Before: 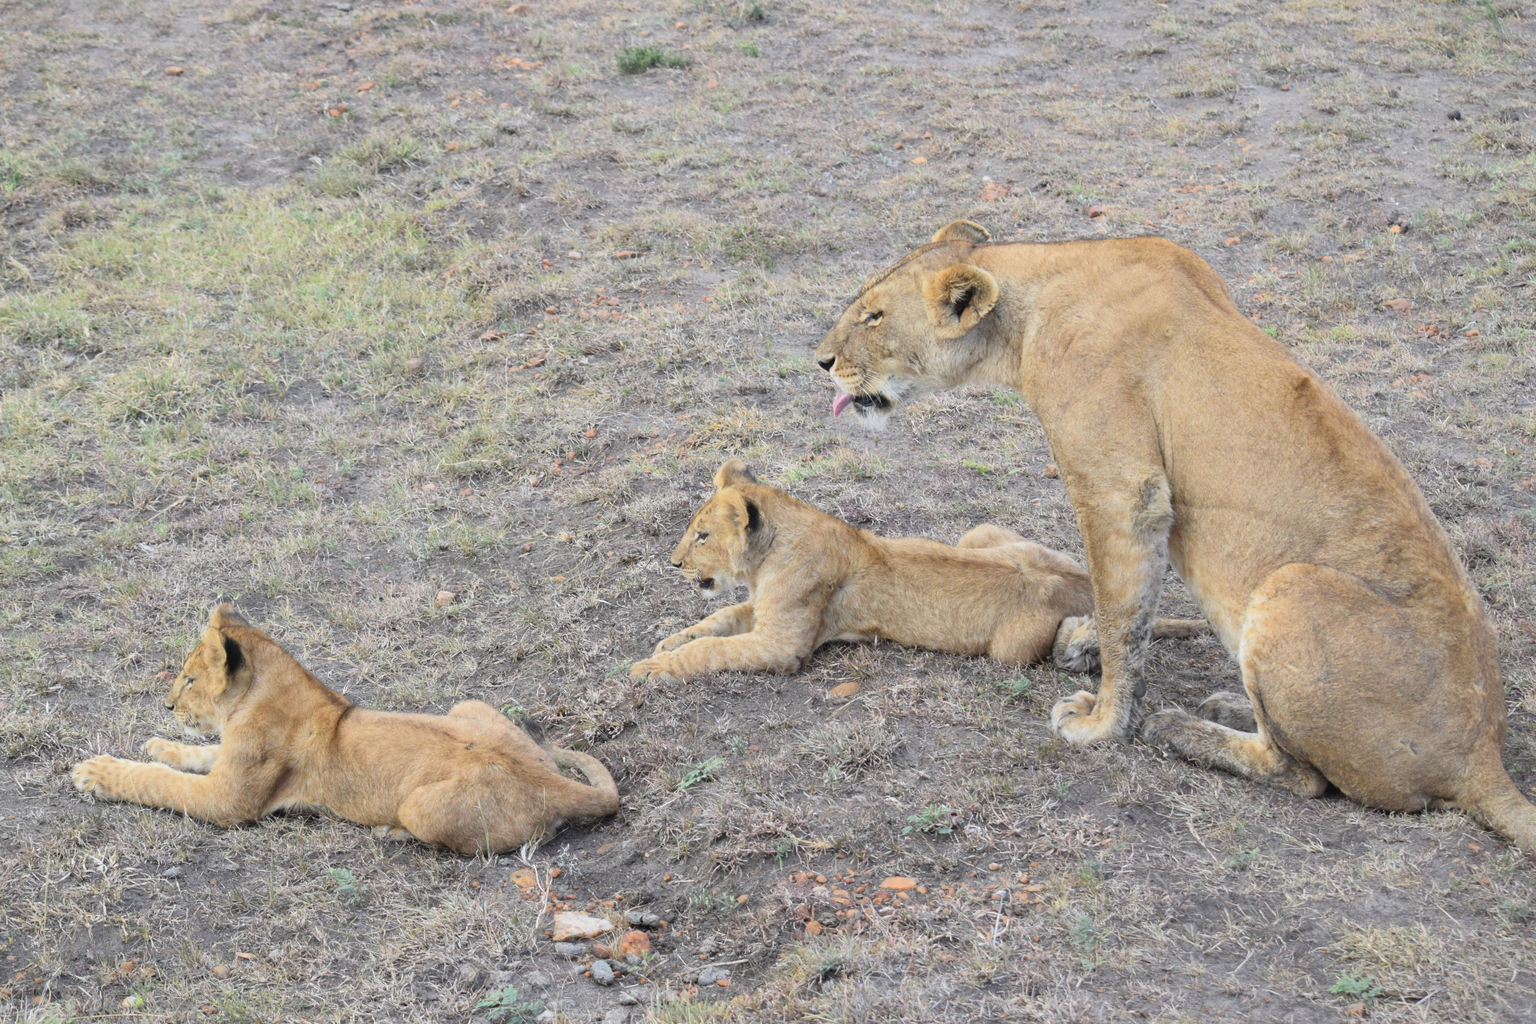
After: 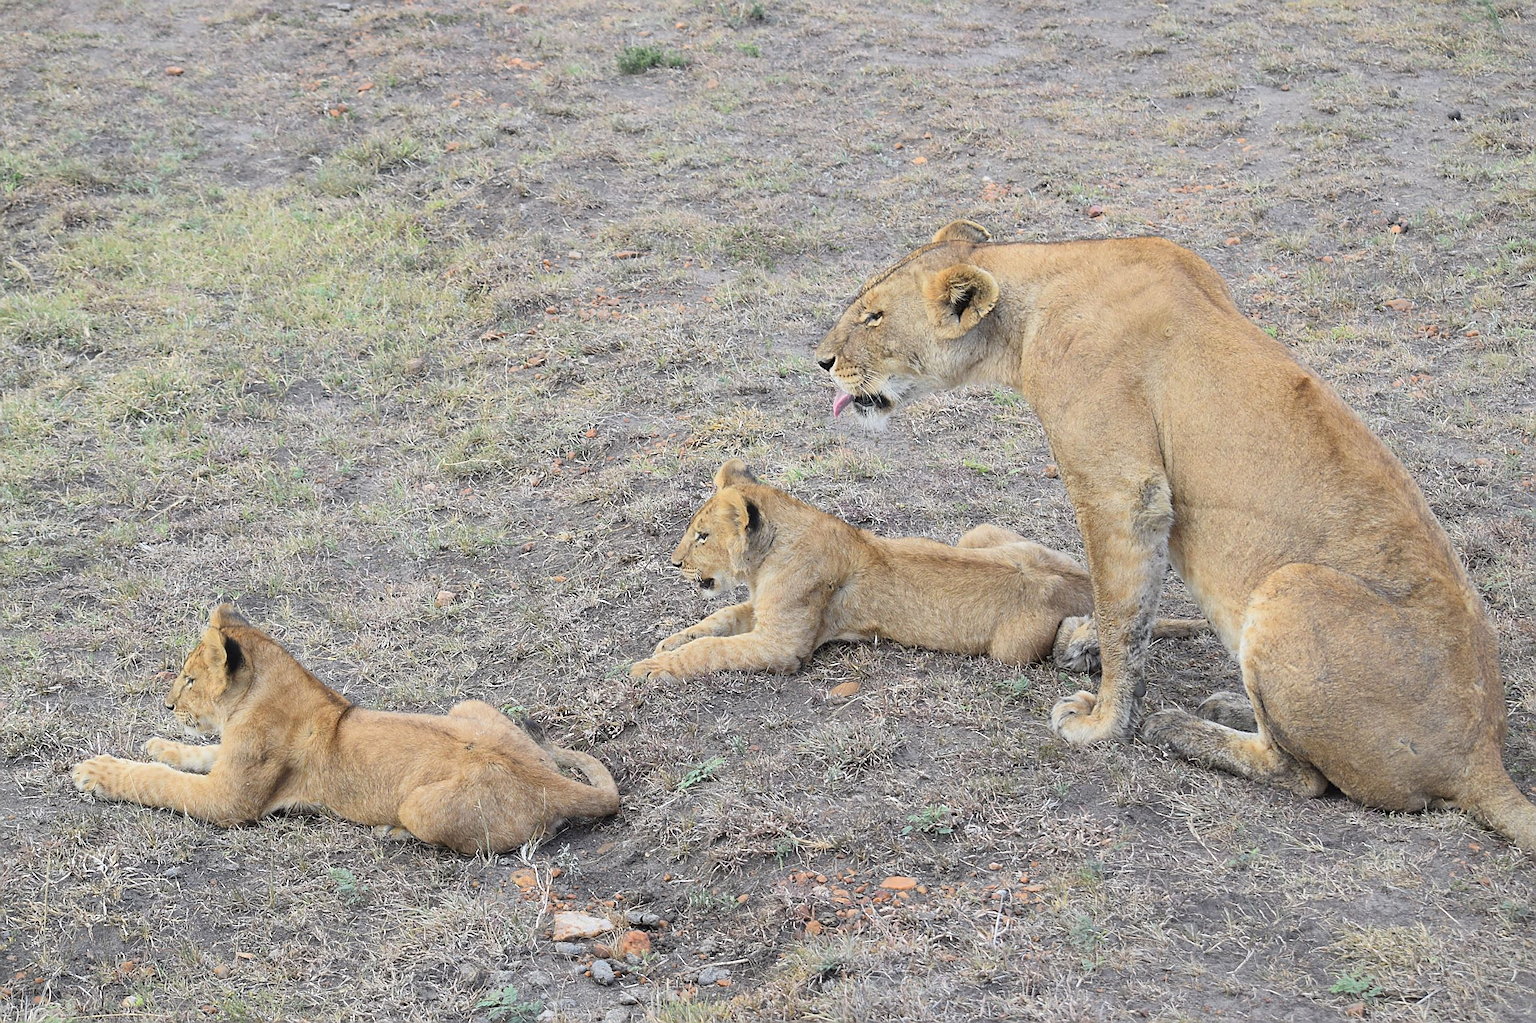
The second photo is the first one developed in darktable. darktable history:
sharpen: radius 1.415, amount 1.259, threshold 0.603
